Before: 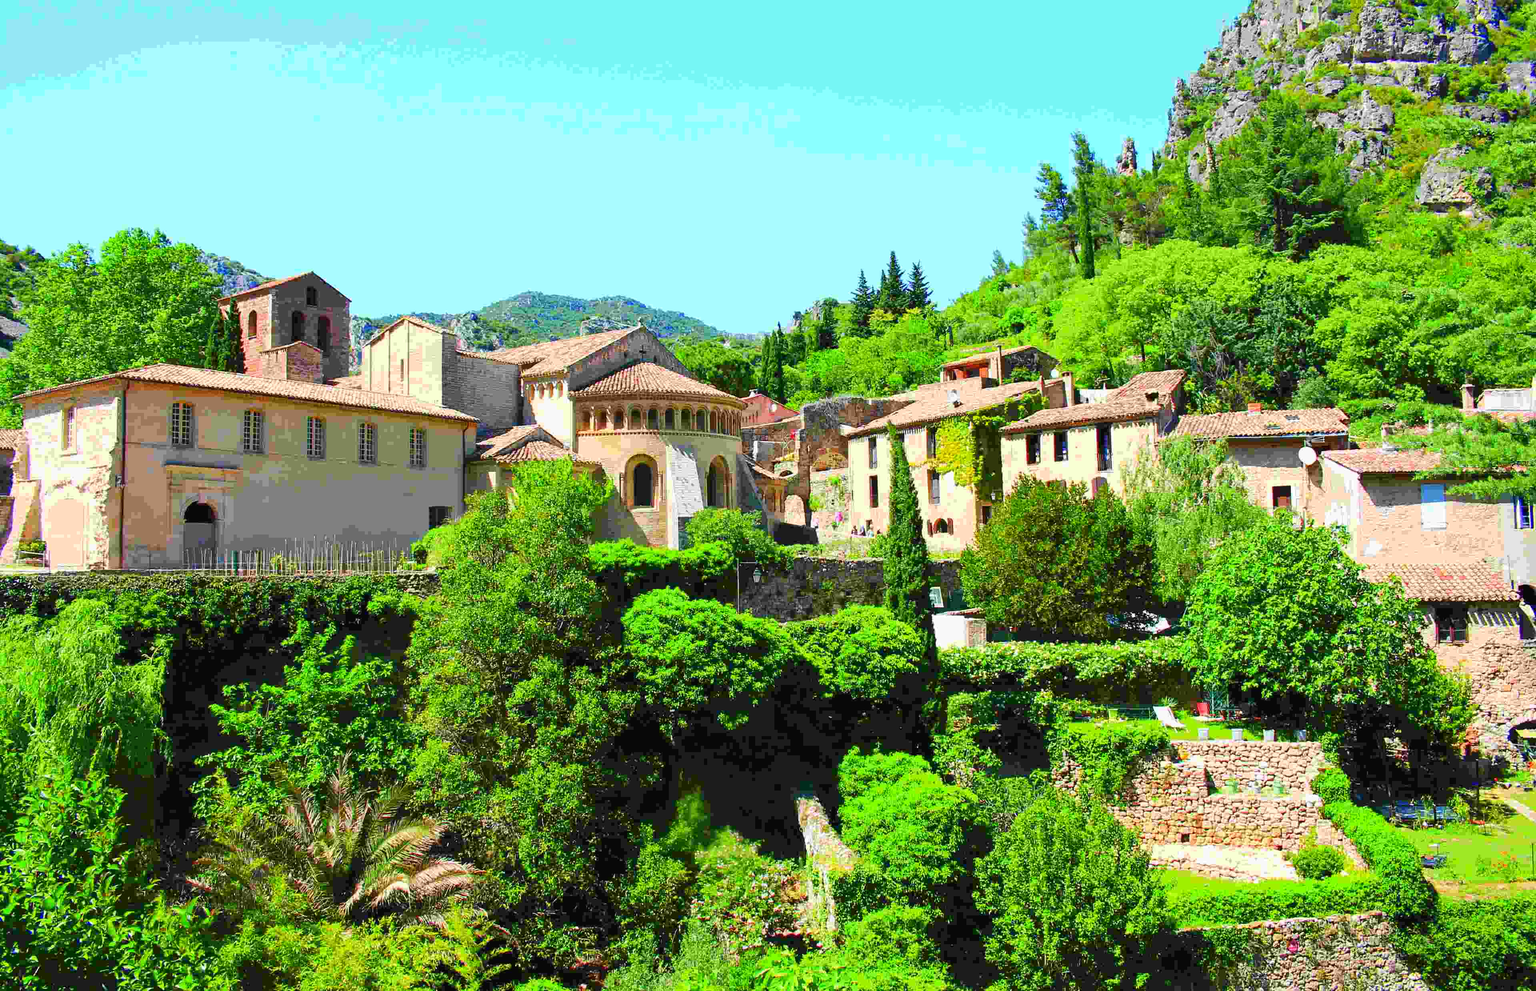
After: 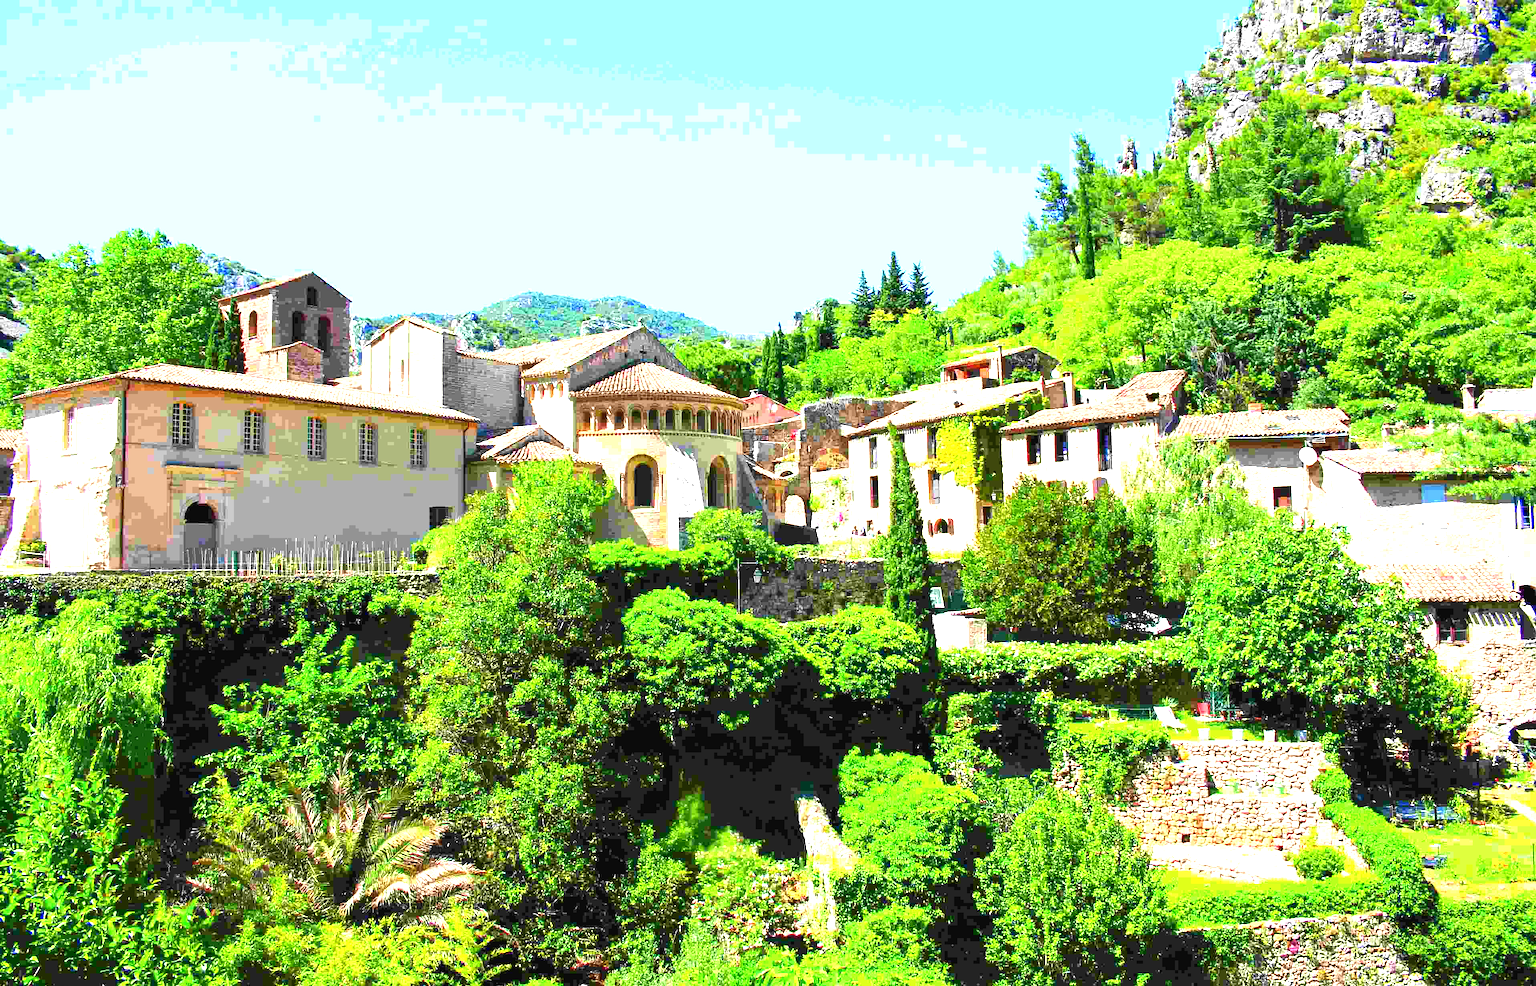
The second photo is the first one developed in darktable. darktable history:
crop: top 0.038%, bottom 0.167%
levels: levels [0, 0.374, 0.749]
contrast brightness saturation: saturation -0.053
